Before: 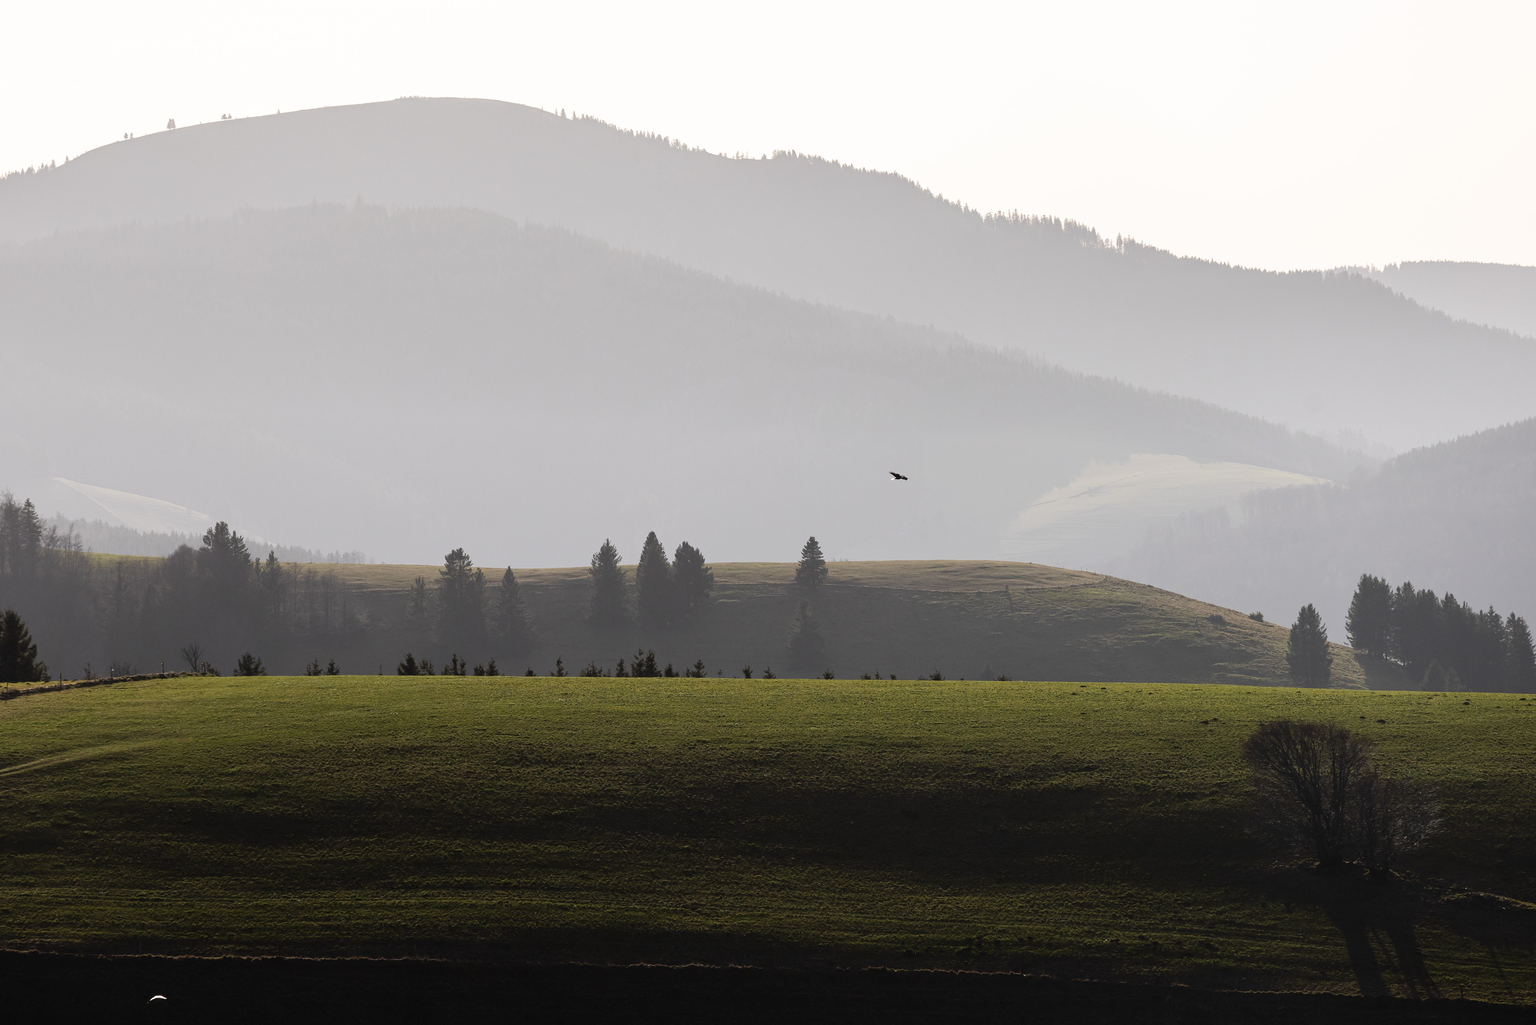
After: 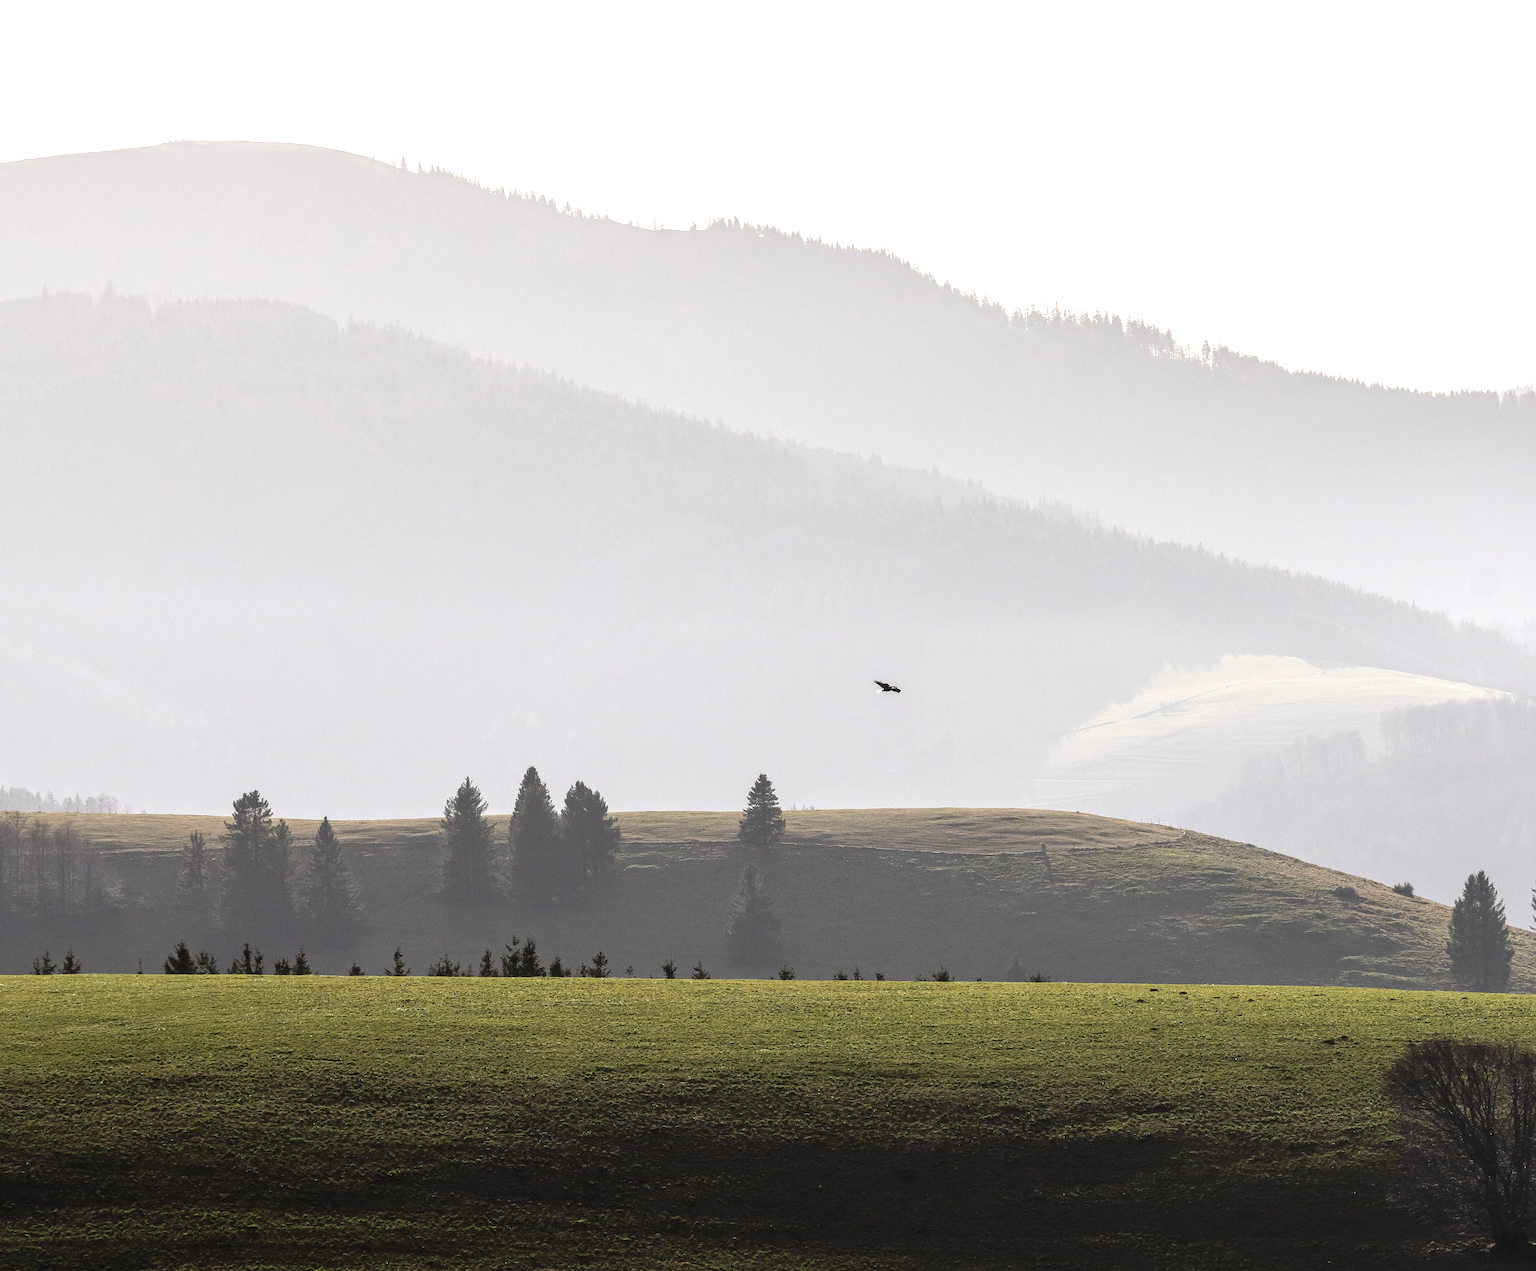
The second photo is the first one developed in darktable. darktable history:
local contrast: detail 130%
crop: left 18.479%, right 12.2%, bottom 13.971%
exposure: exposure 0.6 EV, compensate highlight preservation false
